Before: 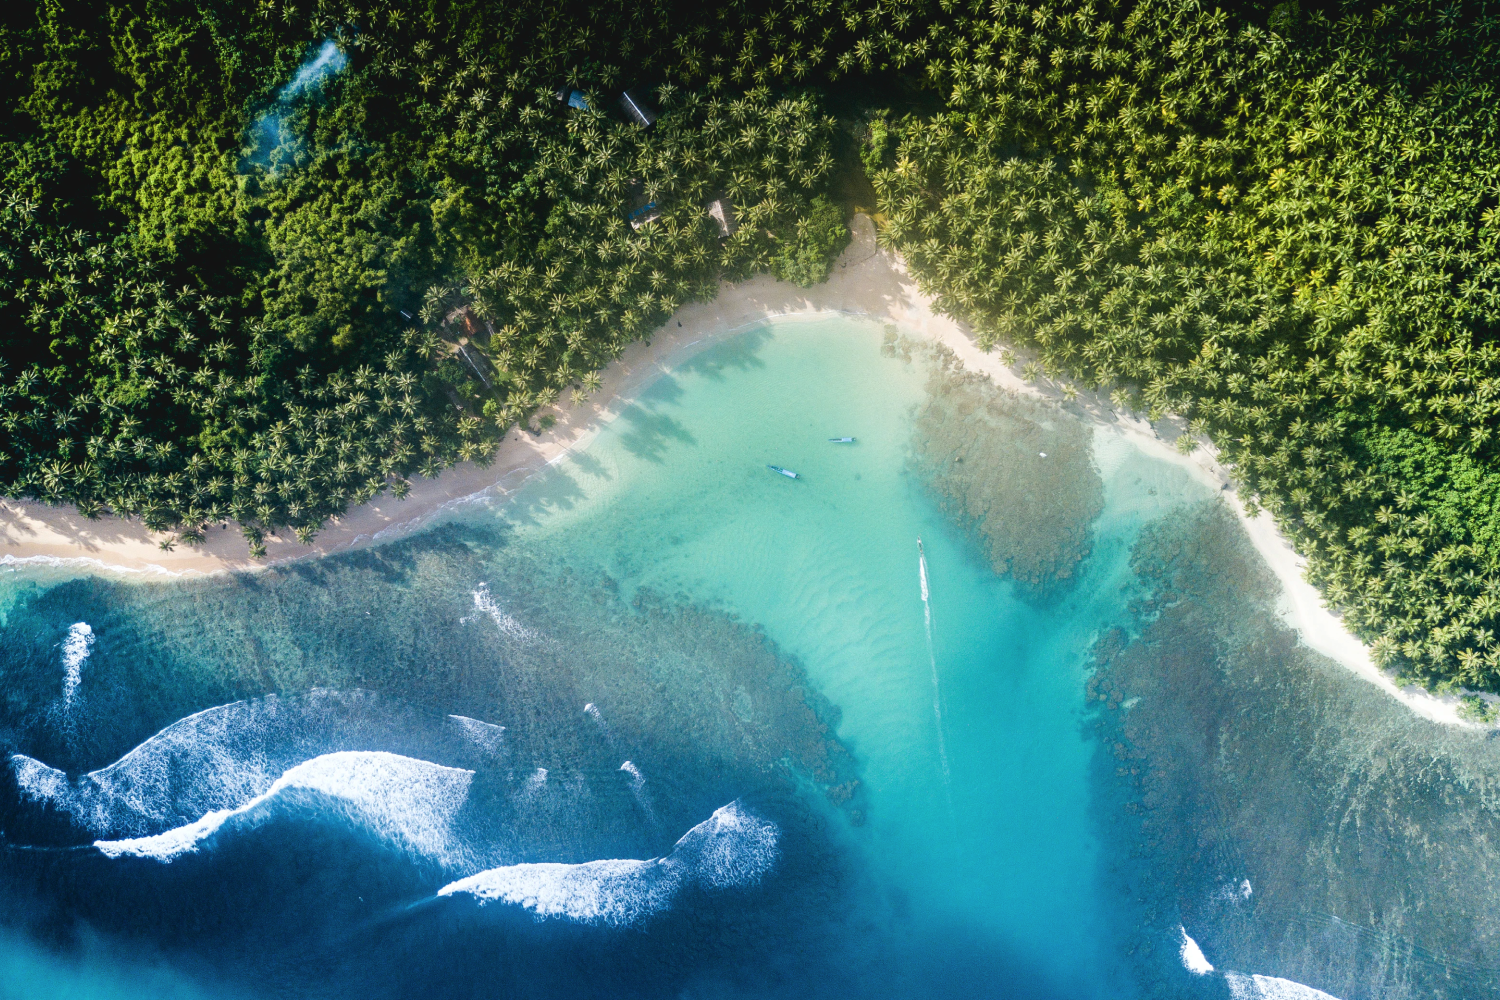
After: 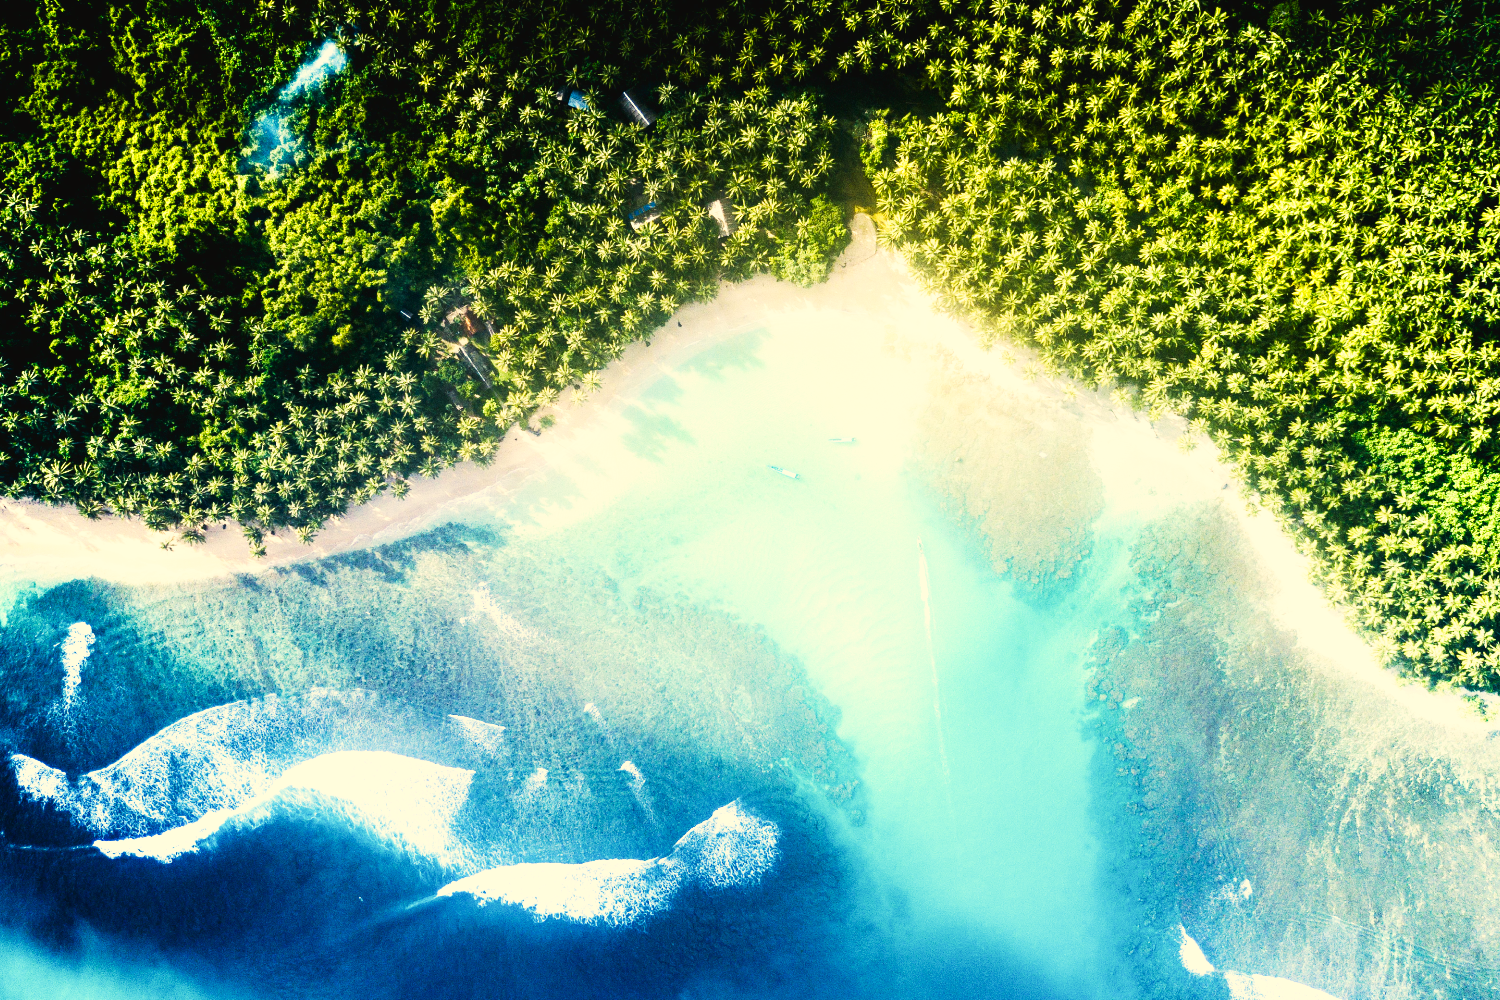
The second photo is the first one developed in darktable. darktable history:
base curve: curves: ch0 [(0, 0) (0.007, 0.004) (0.027, 0.03) (0.046, 0.07) (0.207, 0.54) (0.442, 0.872) (0.673, 0.972) (1, 1)], preserve colors none
color correction: highlights a* 1.39, highlights b* 17.83
shadows and highlights: shadows 0, highlights 40
